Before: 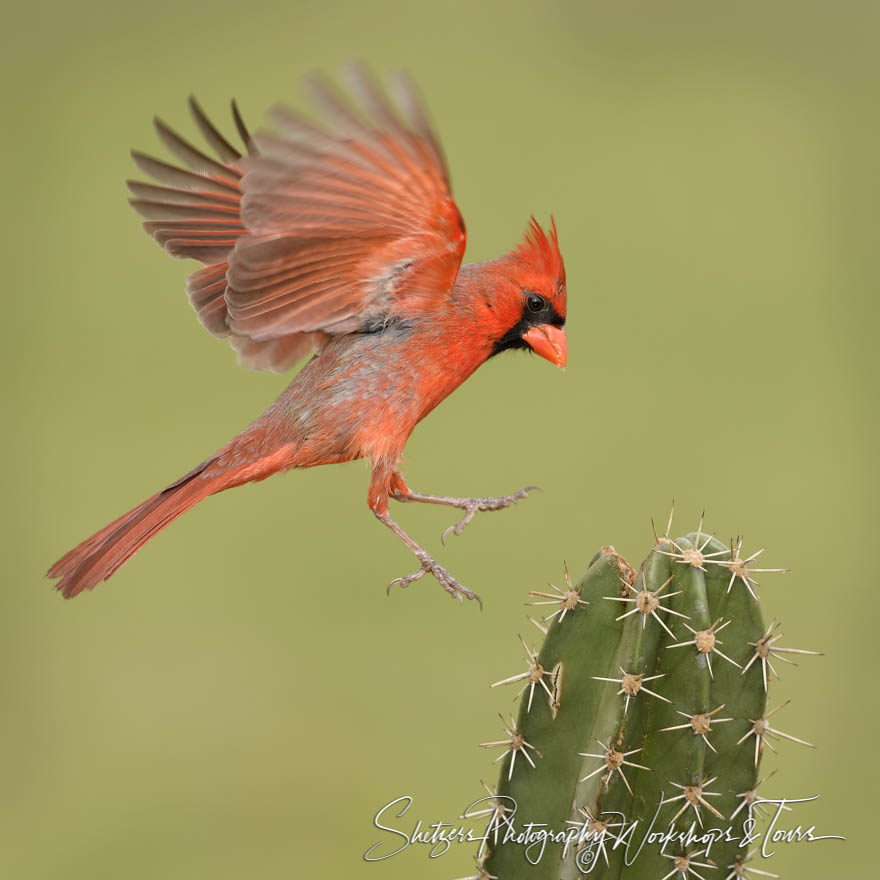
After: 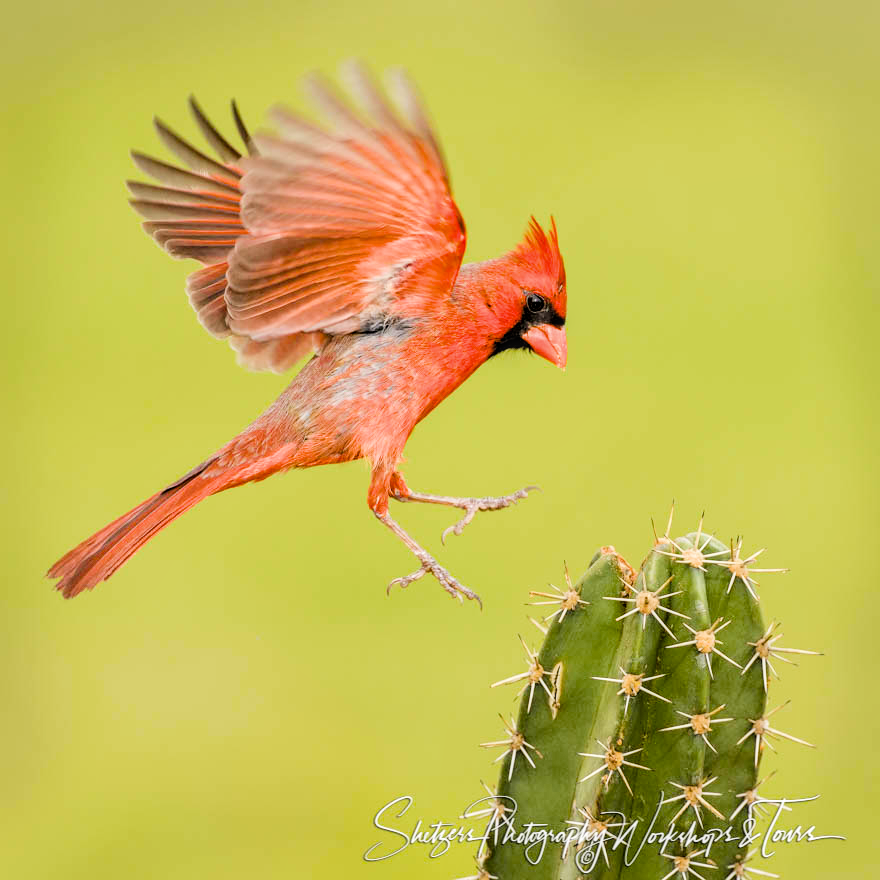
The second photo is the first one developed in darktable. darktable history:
local contrast: on, module defaults
color balance rgb: perceptual saturation grading › global saturation 30%, global vibrance 20%
exposure: black level correction 0, exposure 0.8 EV, compensate highlight preservation false
filmic rgb: black relative exposure -5 EV, hardness 2.88, contrast 1.3, highlights saturation mix -30%
